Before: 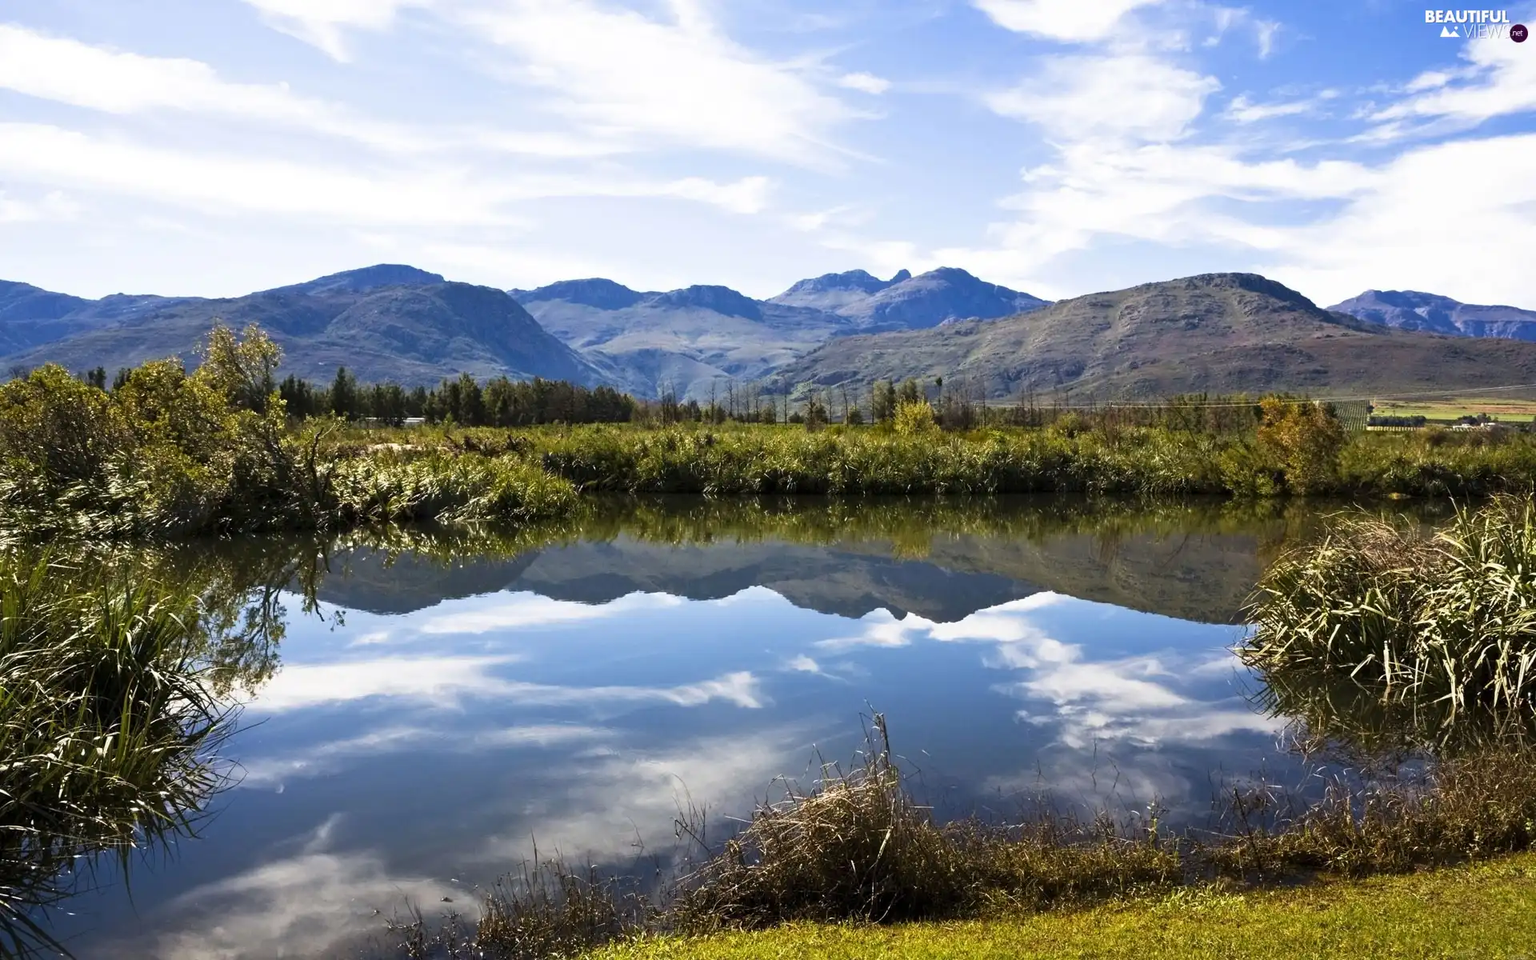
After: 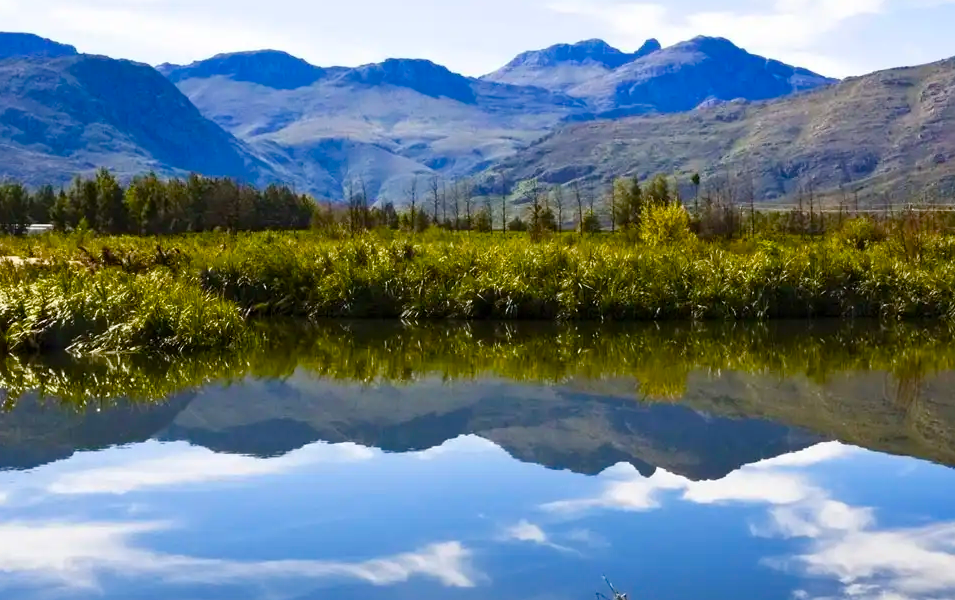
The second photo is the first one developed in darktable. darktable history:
crop: left 24.917%, top 24.915%, right 25.32%, bottom 25.054%
color balance rgb: perceptual saturation grading › global saturation 34.623%, perceptual saturation grading › highlights -29.929%, perceptual saturation grading › shadows 35.248%, global vibrance 30.383%
